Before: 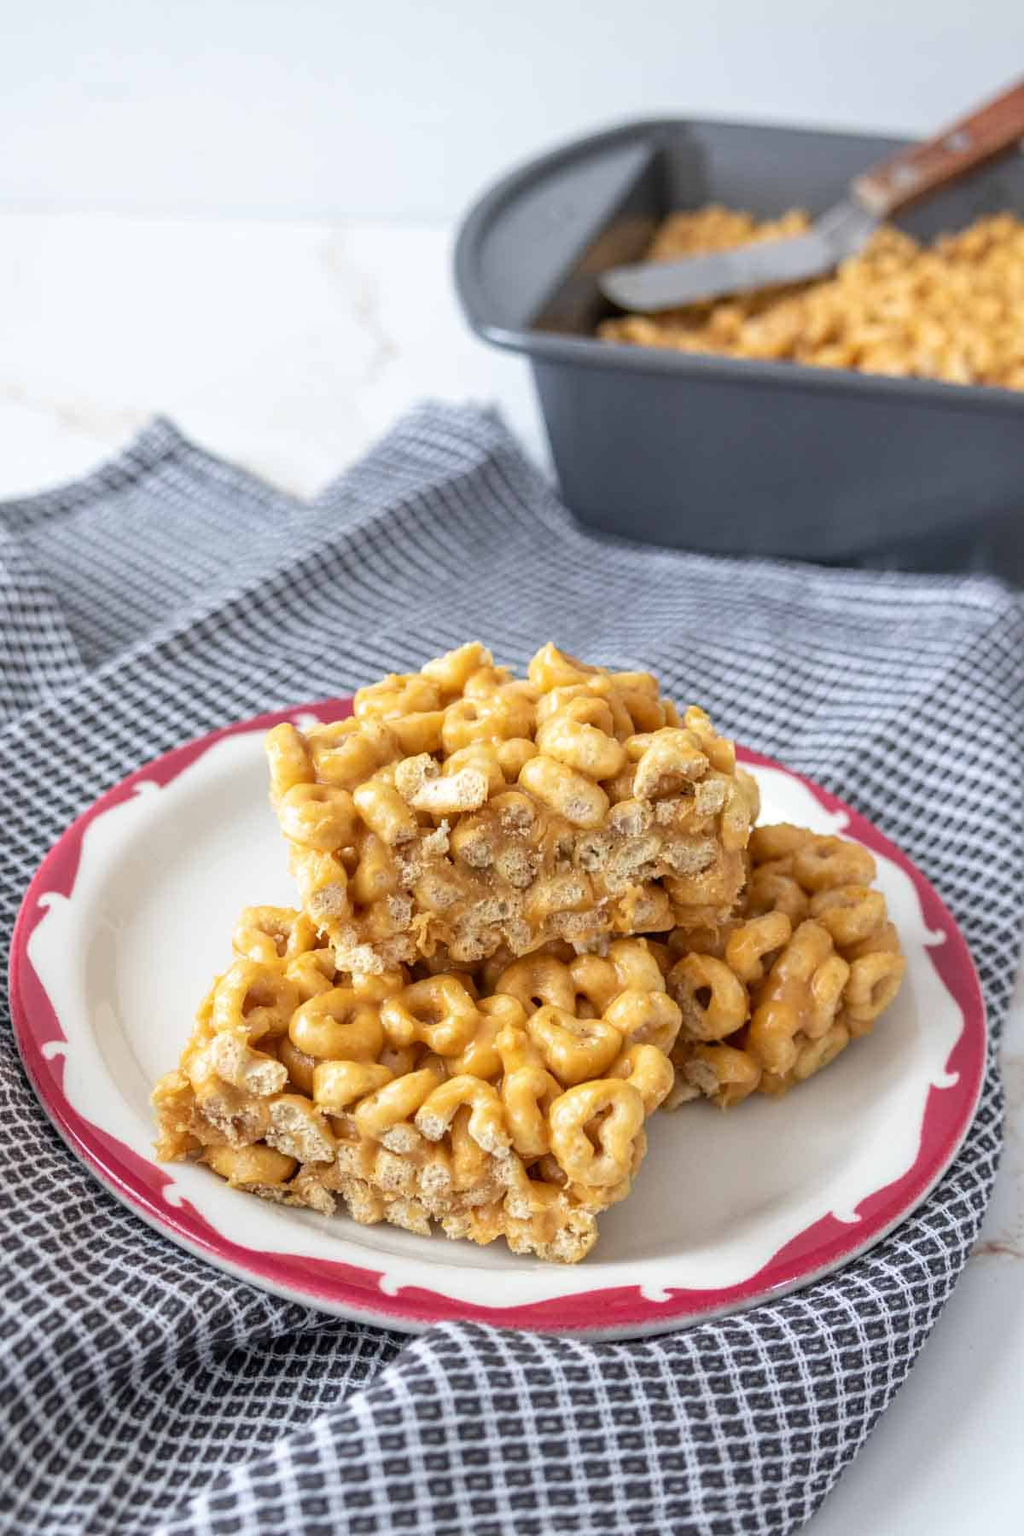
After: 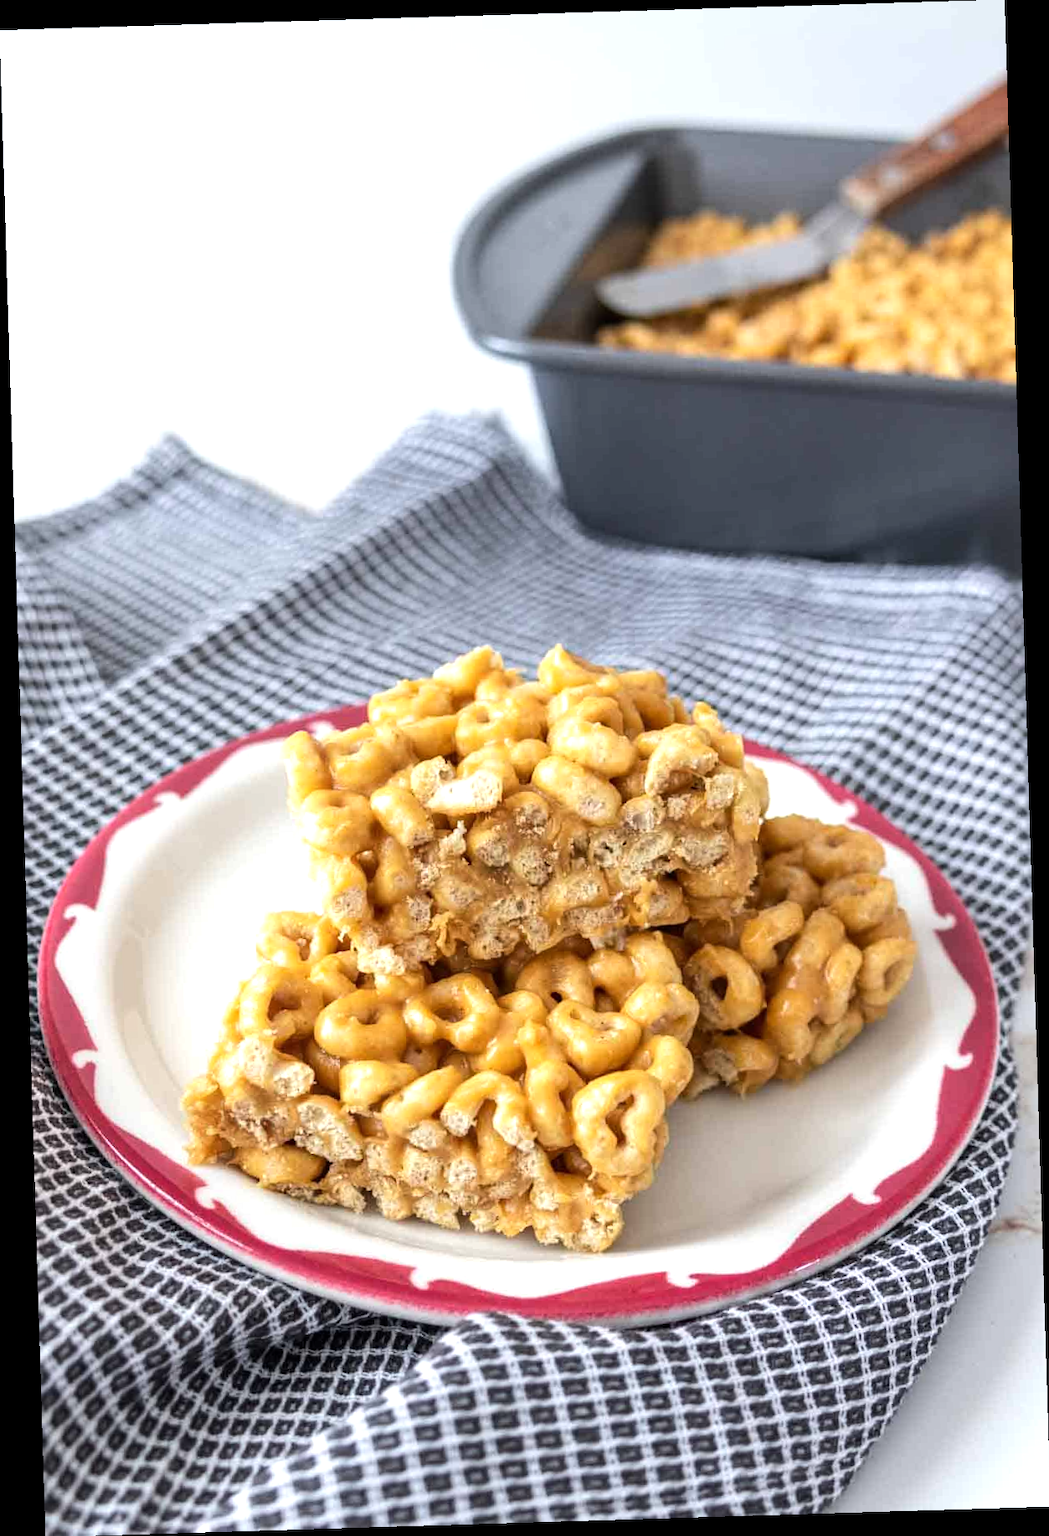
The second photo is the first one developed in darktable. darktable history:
tone equalizer: -8 EV -0.417 EV, -7 EV -0.389 EV, -6 EV -0.333 EV, -5 EV -0.222 EV, -3 EV 0.222 EV, -2 EV 0.333 EV, -1 EV 0.389 EV, +0 EV 0.417 EV, edges refinement/feathering 500, mask exposure compensation -1.57 EV, preserve details no
rotate and perspective: rotation -1.75°, automatic cropping off
